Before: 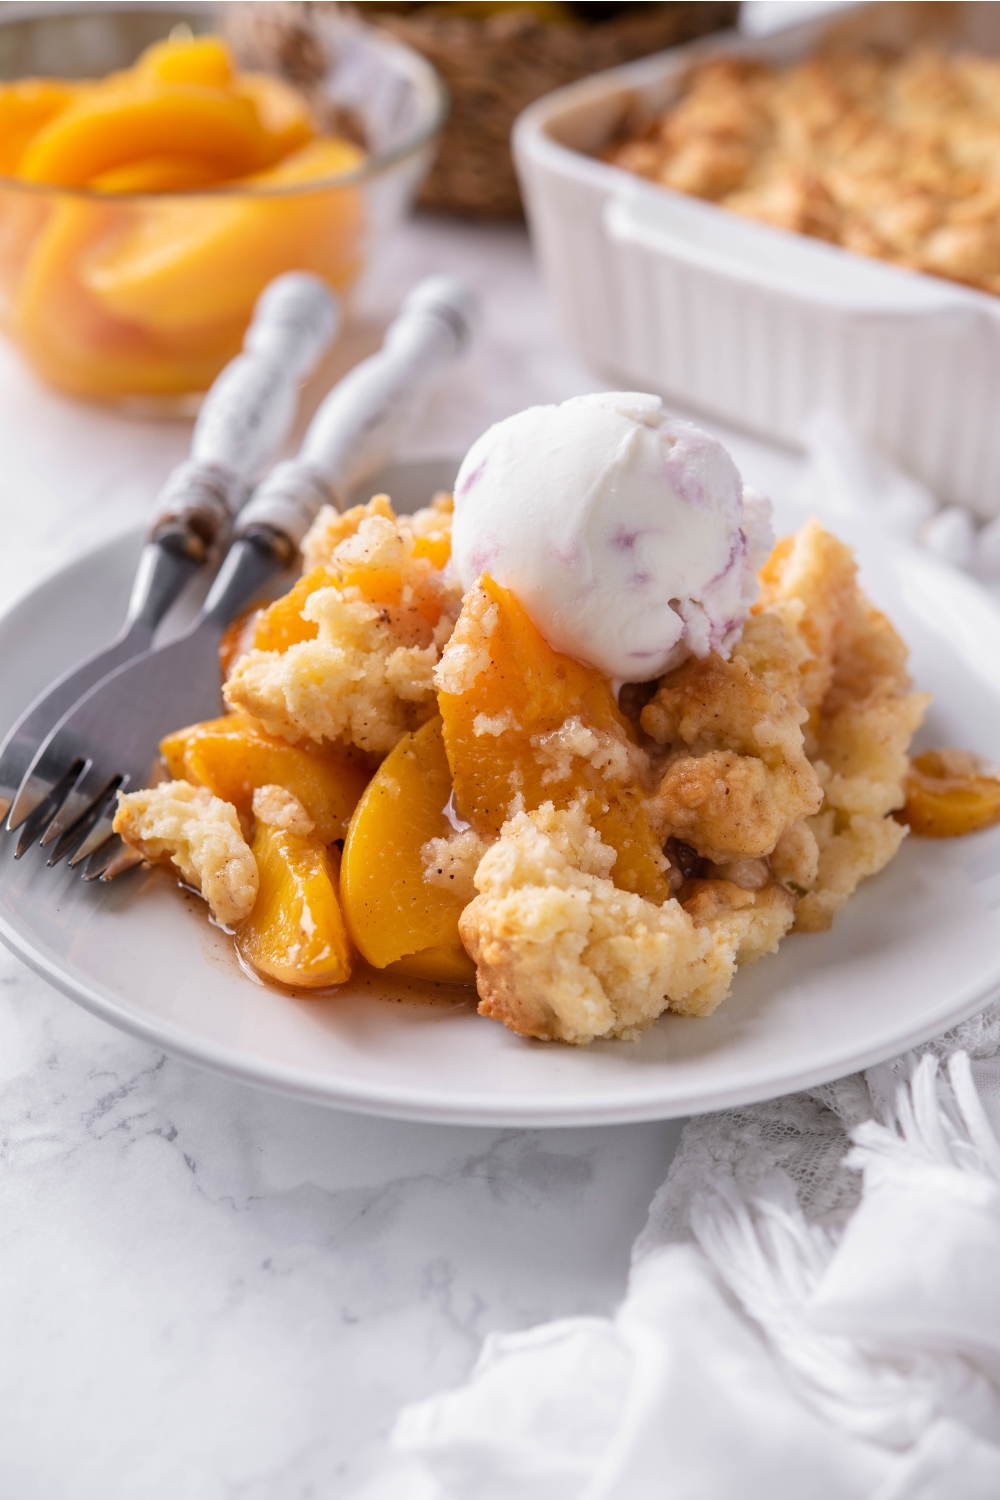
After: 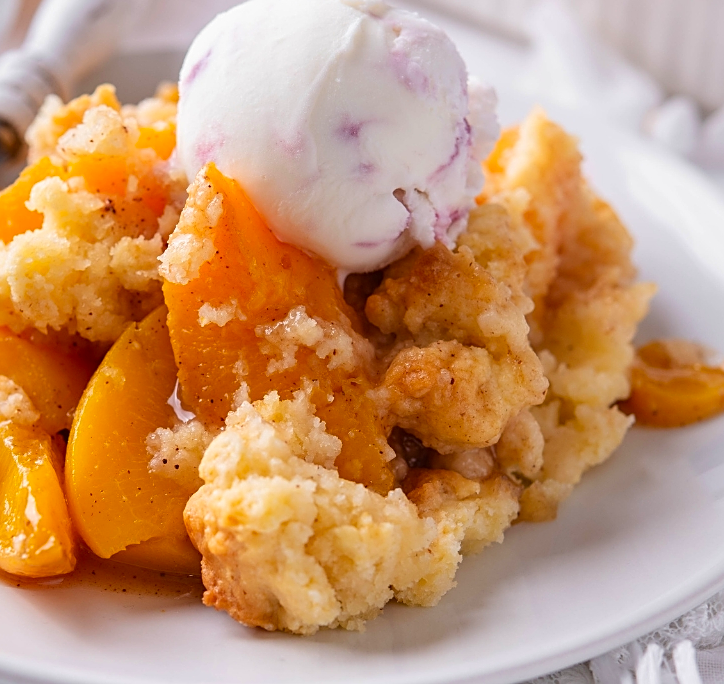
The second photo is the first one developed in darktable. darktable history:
sharpen: on, module defaults
color correction: highlights b* 0.06, saturation 1.28
crop and rotate: left 27.584%, top 27.436%, bottom 26.913%
